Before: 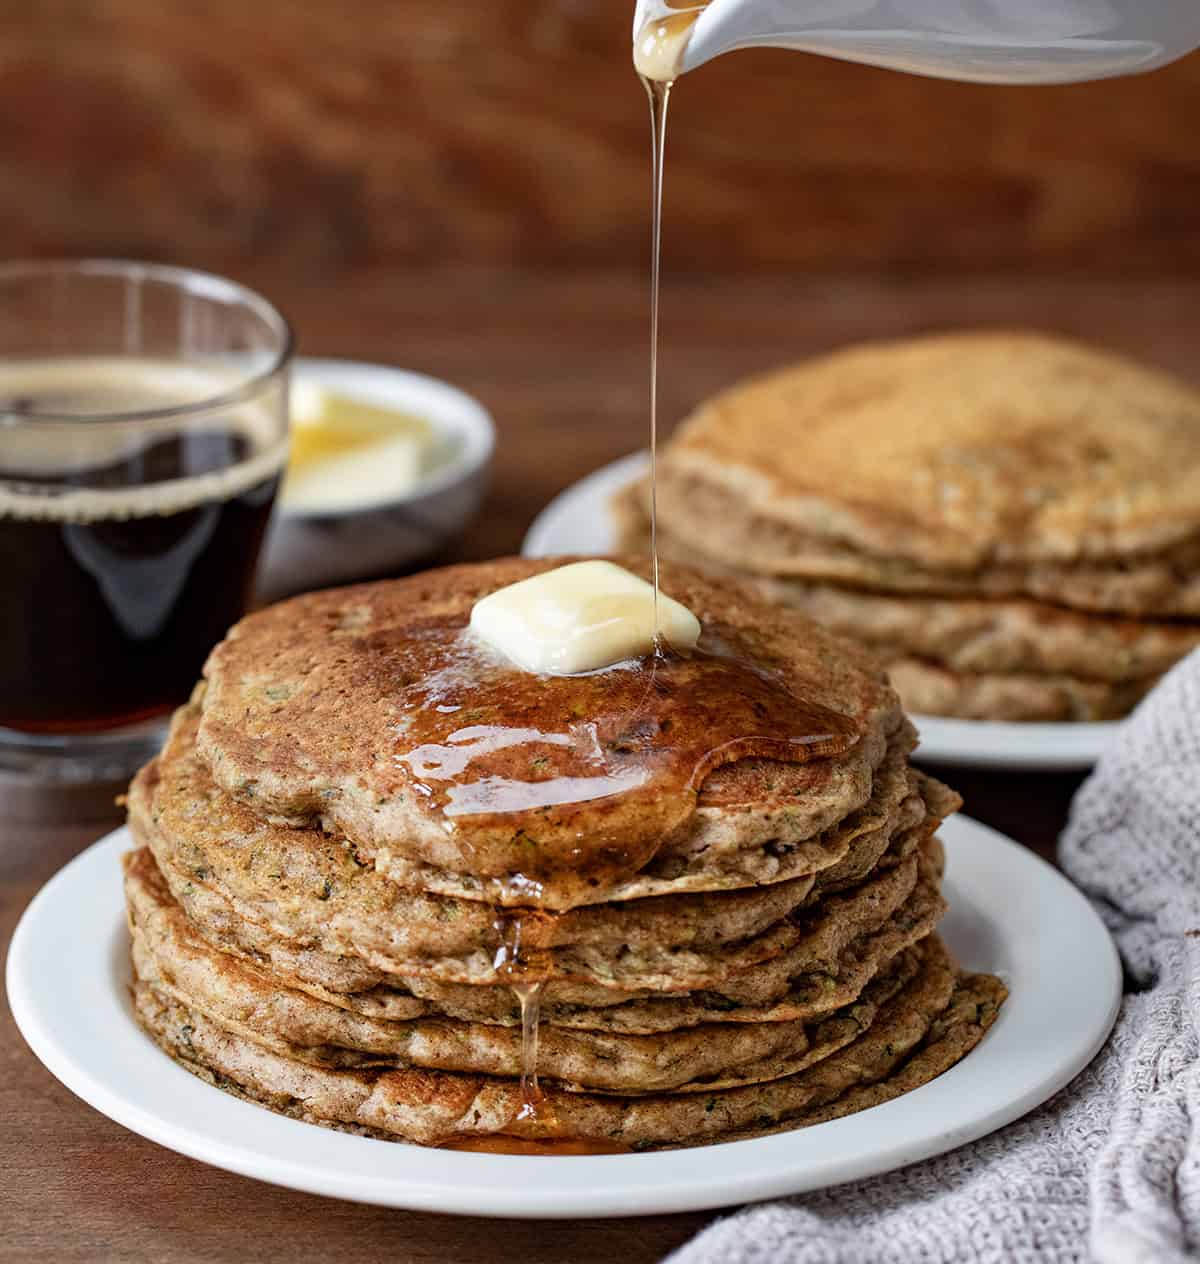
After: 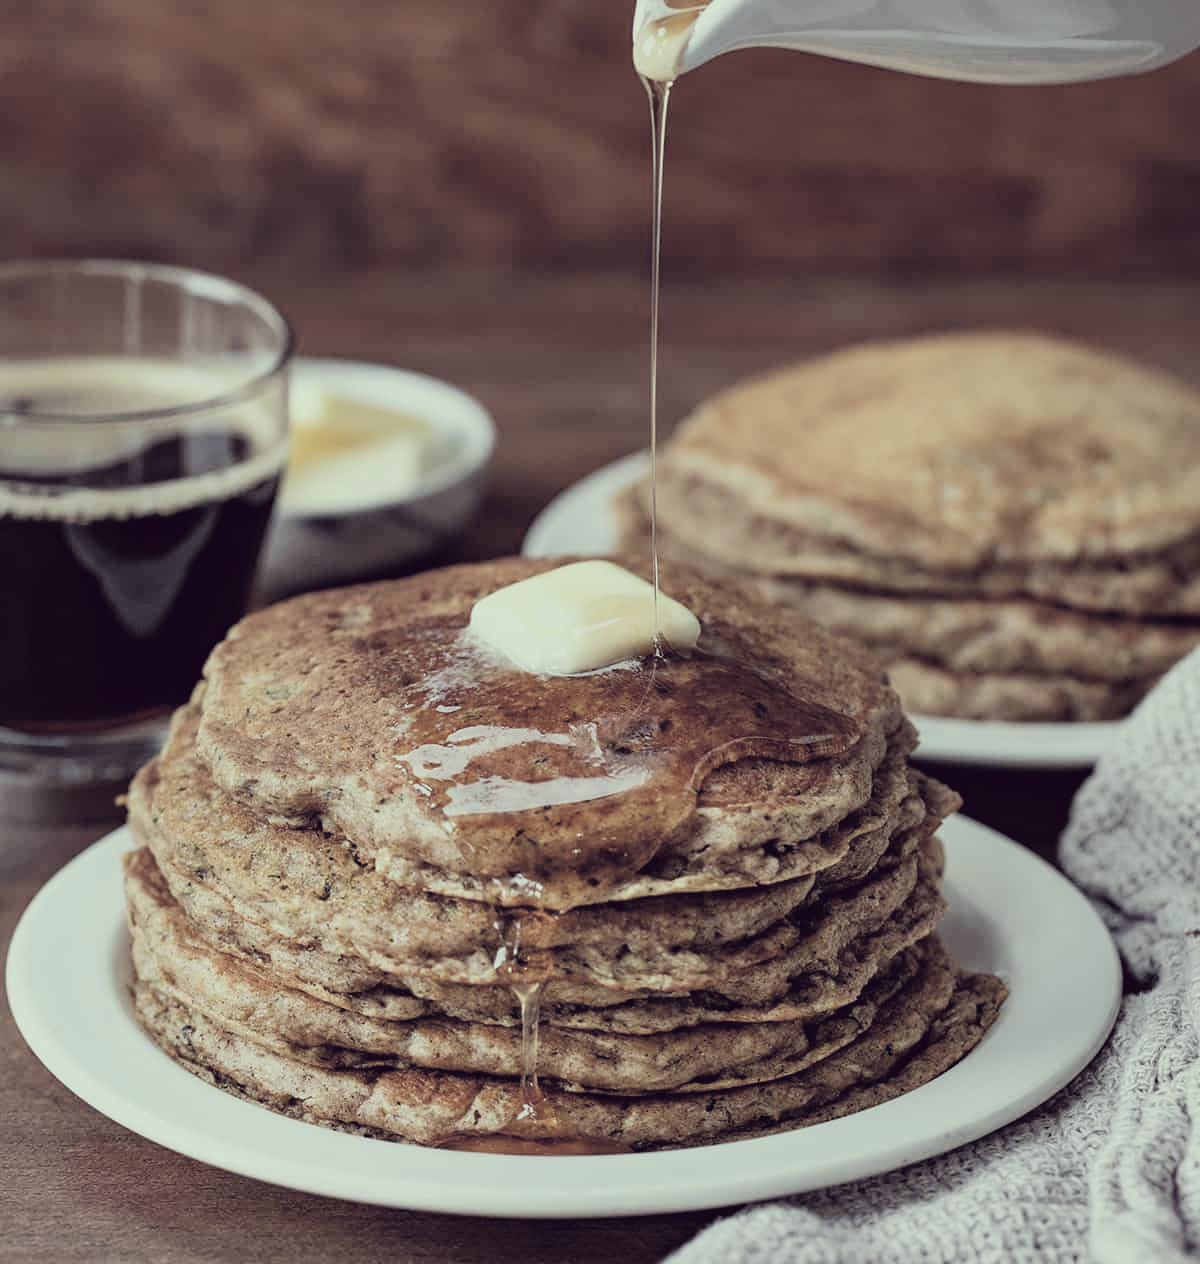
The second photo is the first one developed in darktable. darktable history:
filmic rgb: black relative exposure -7.75 EV, white relative exposure 4.4 EV, threshold 3 EV, hardness 3.76, latitude 50%, contrast 1.1, color science v5 (2021), contrast in shadows safe, contrast in highlights safe, enable highlight reconstruction true
exposure: black level correction -0.015, compensate highlight preservation false
color correction: highlights a* -20.17, highlights b* 20.27, shadows a* 20.03, shadows b* -20.46, saturation 0.43
